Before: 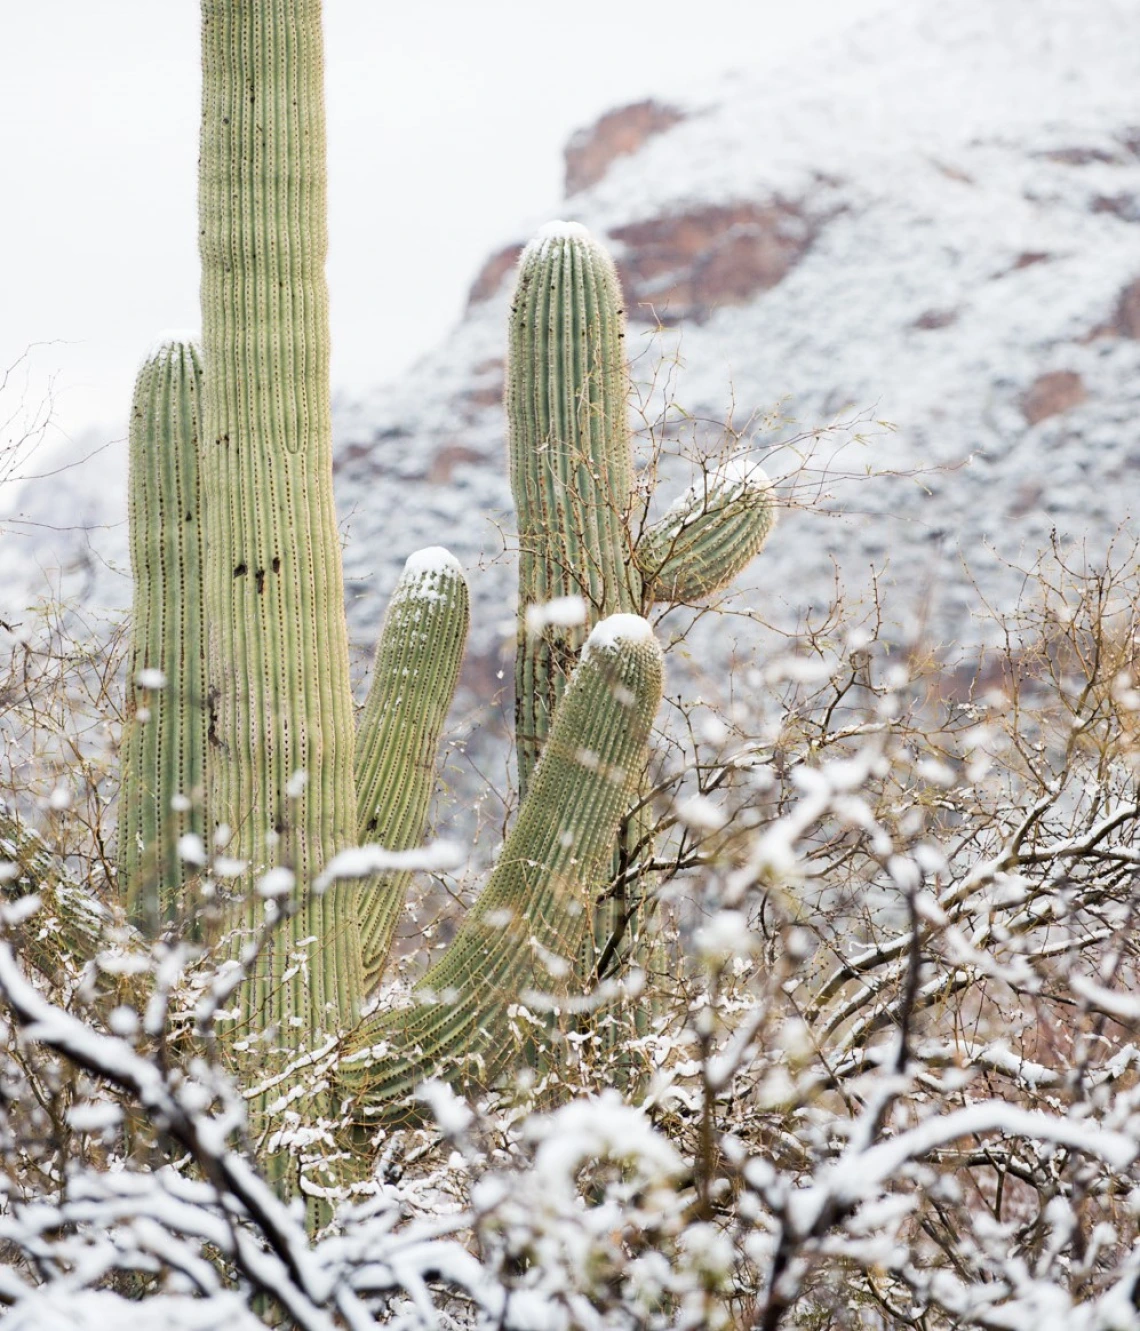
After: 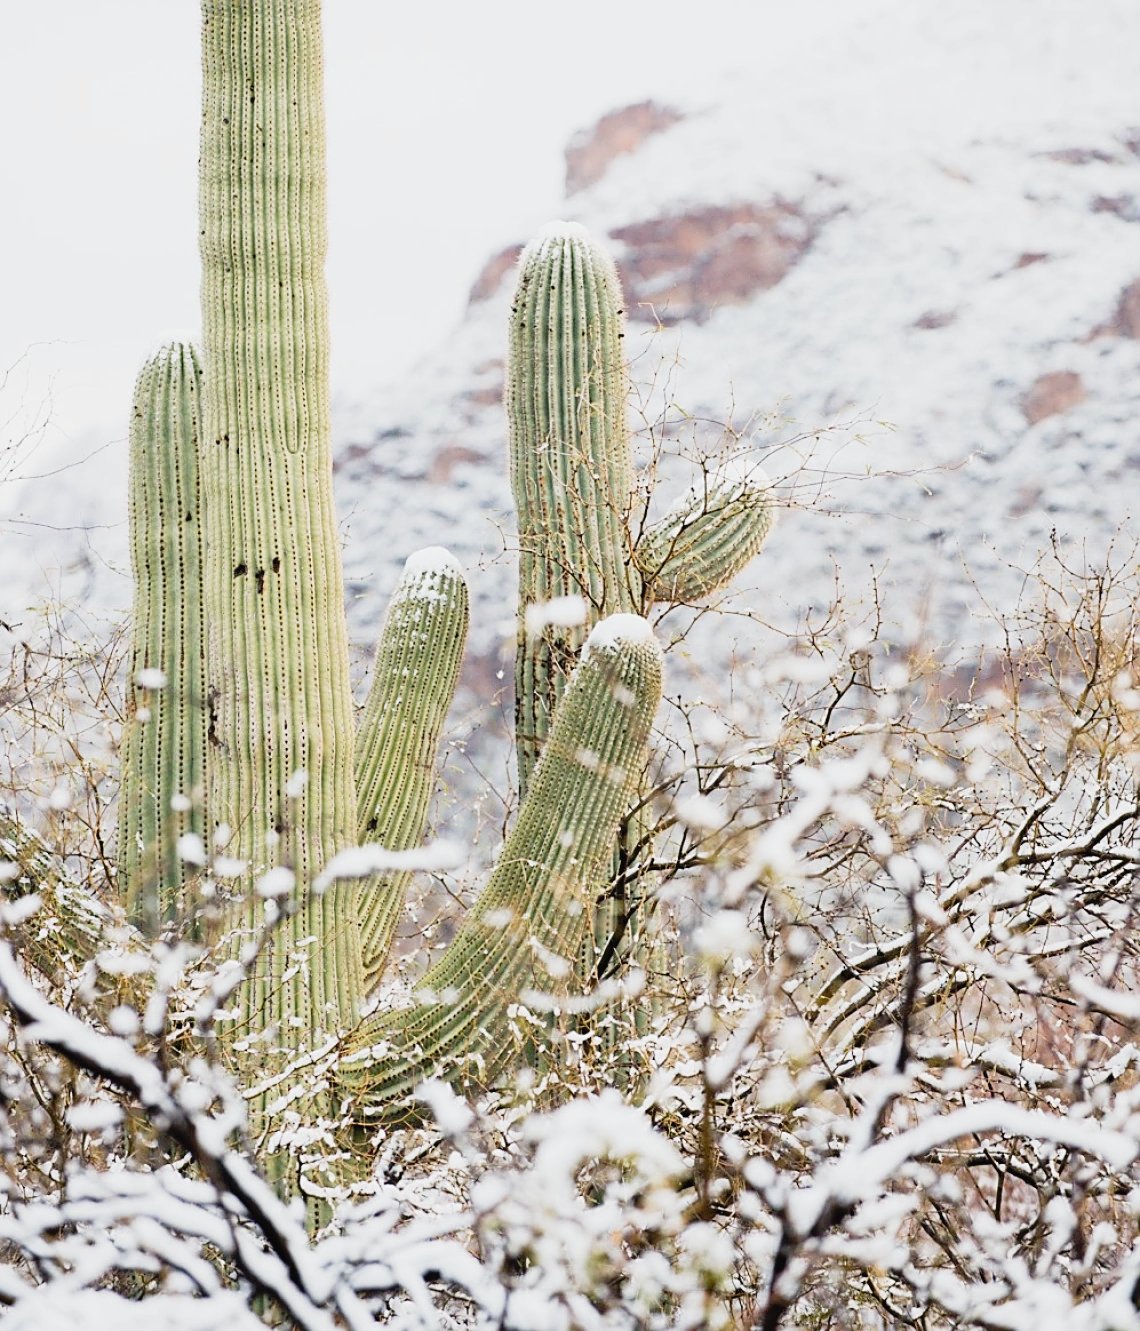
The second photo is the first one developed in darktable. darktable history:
sharpen: on, module defaults
tone curve: curves: ch0 [(0, 0.022) (0.114, 0.088) (0.282, 0.316) (0.446, 0.511) (0.613, 0.693) (0.786, 0.843) (0.999, 0.949)]; ch1 [(0, 0) (0.395, 0.343) (0.463, 0.427) (0.486, 0.474) (0.503, 0.5) (0.535, 0.522) (0.555, 0.566) (0.594, 0.614) (0.755, 0.793) (1, 1)]; ch2 [(0, 0) (0.369, 0.388) (0.449, 0.431) (0.501, 0.5) (0.528, 0.517) (0.561, 0.59) (0.612, 0.646) (0.697, 0.721) (1, 1)], preserve colors none
